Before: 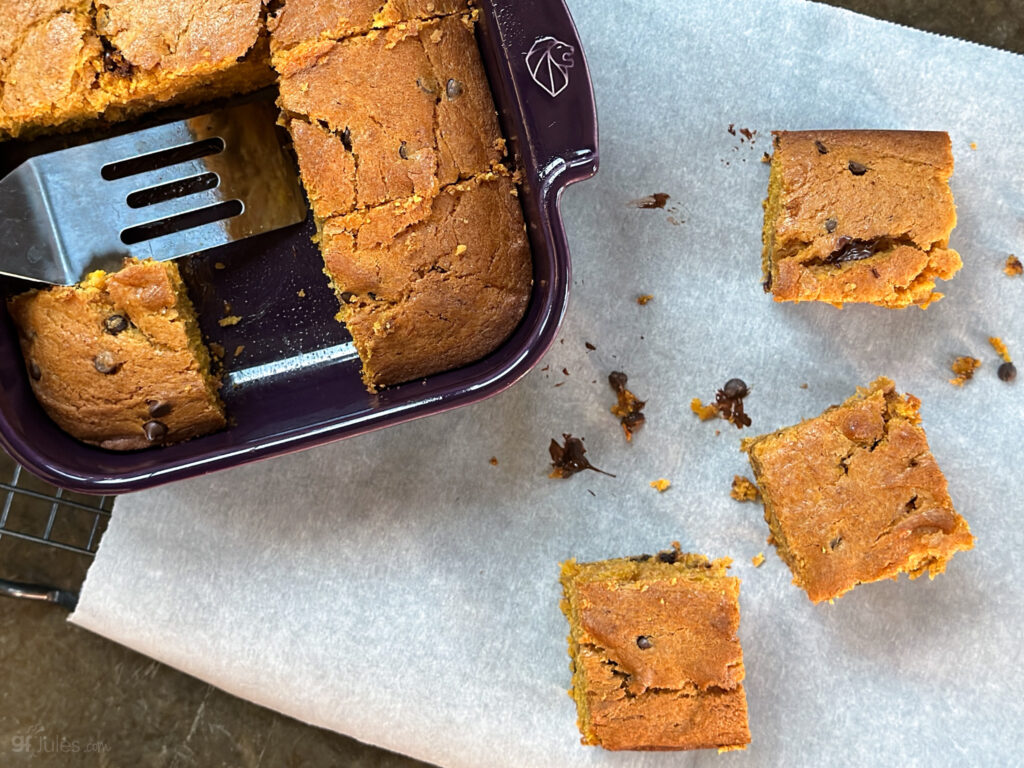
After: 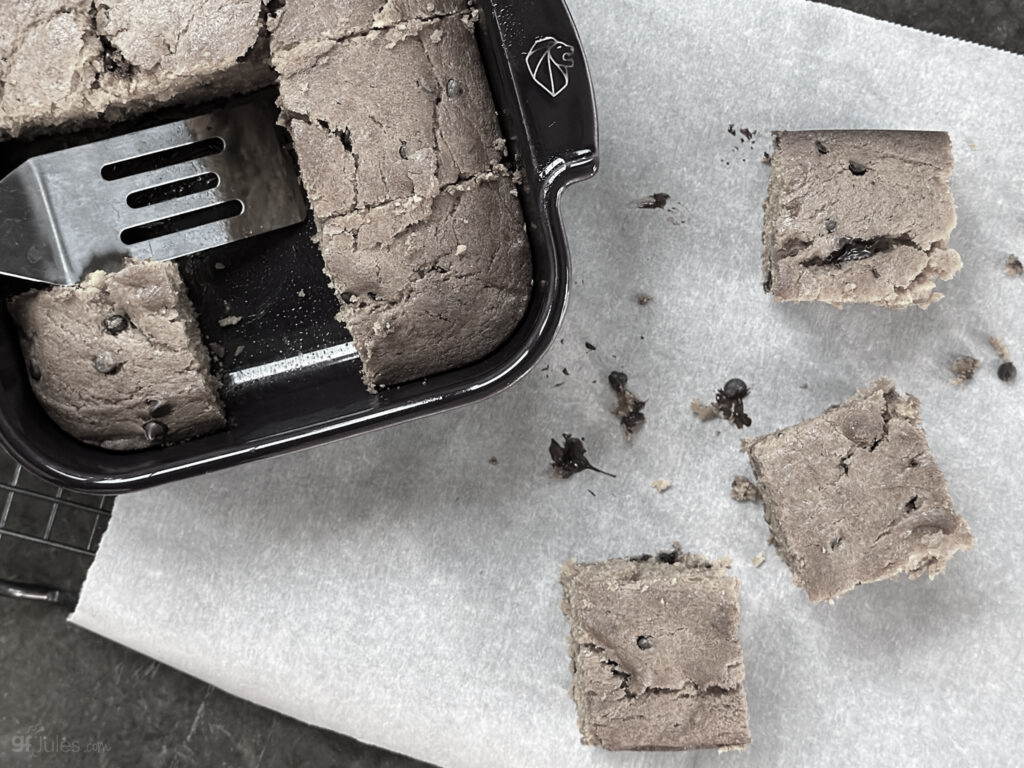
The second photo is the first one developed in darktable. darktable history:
color correction: highlights b* -0.004, saturation 0.154
